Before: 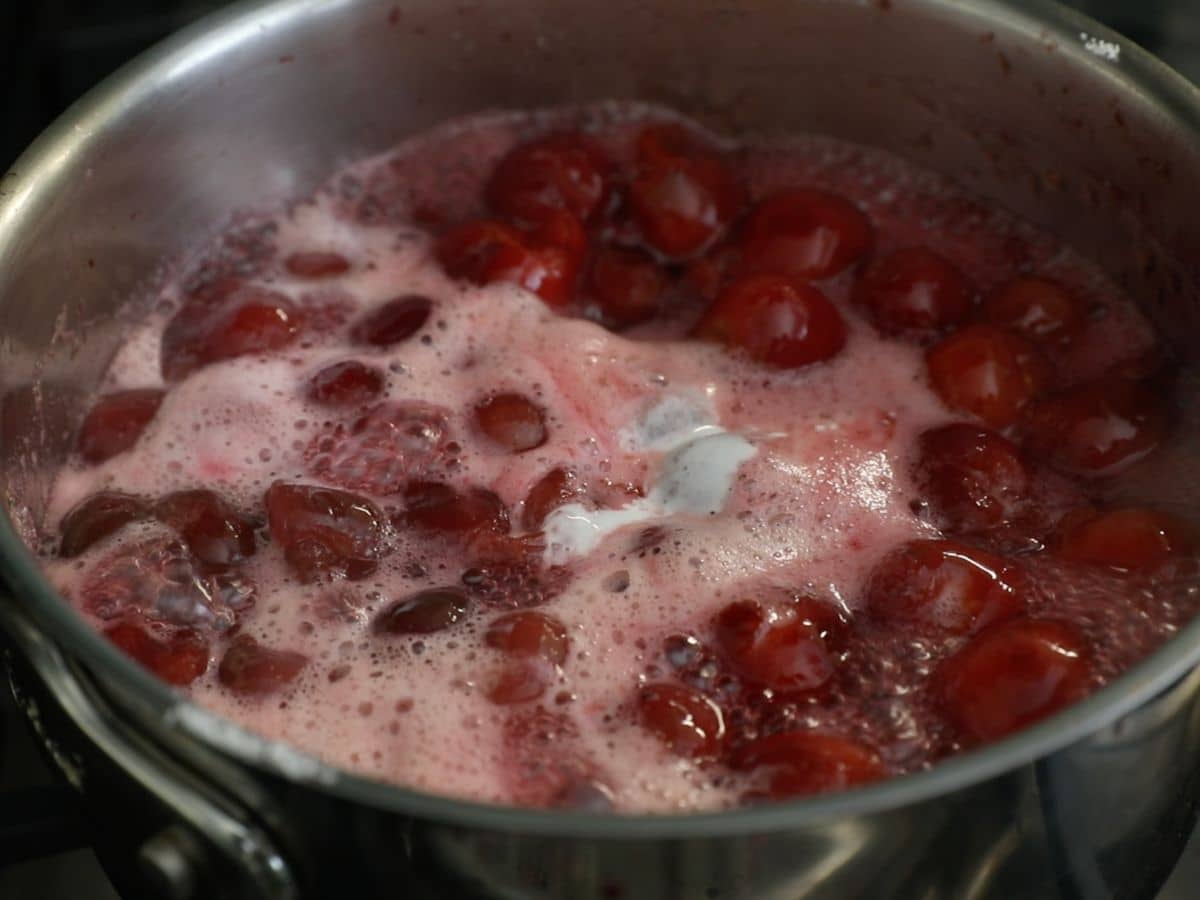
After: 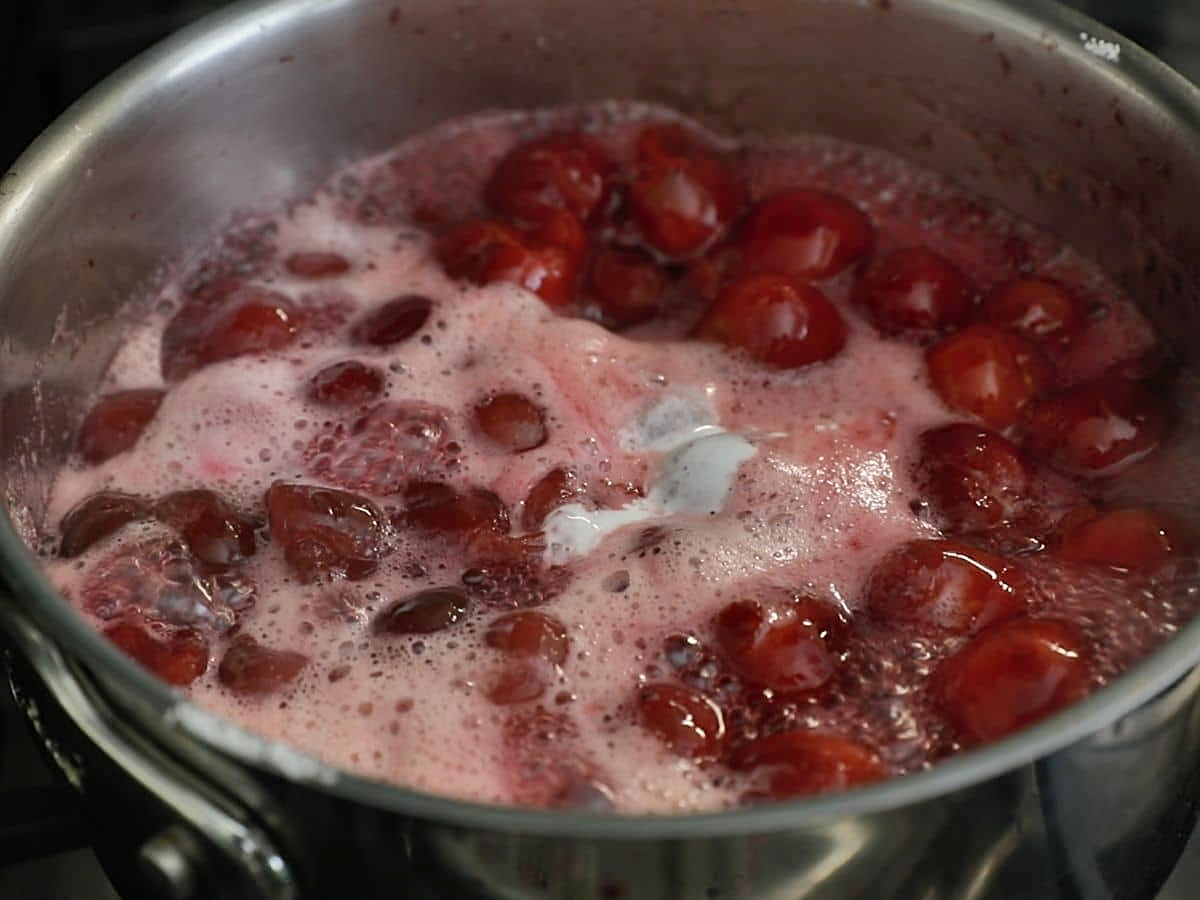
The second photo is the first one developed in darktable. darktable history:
vignetting: fall-off radius 63.6%
sharpen: on, module defaults
shadows and highlights: low approximation 0.01, soften with gaussian
